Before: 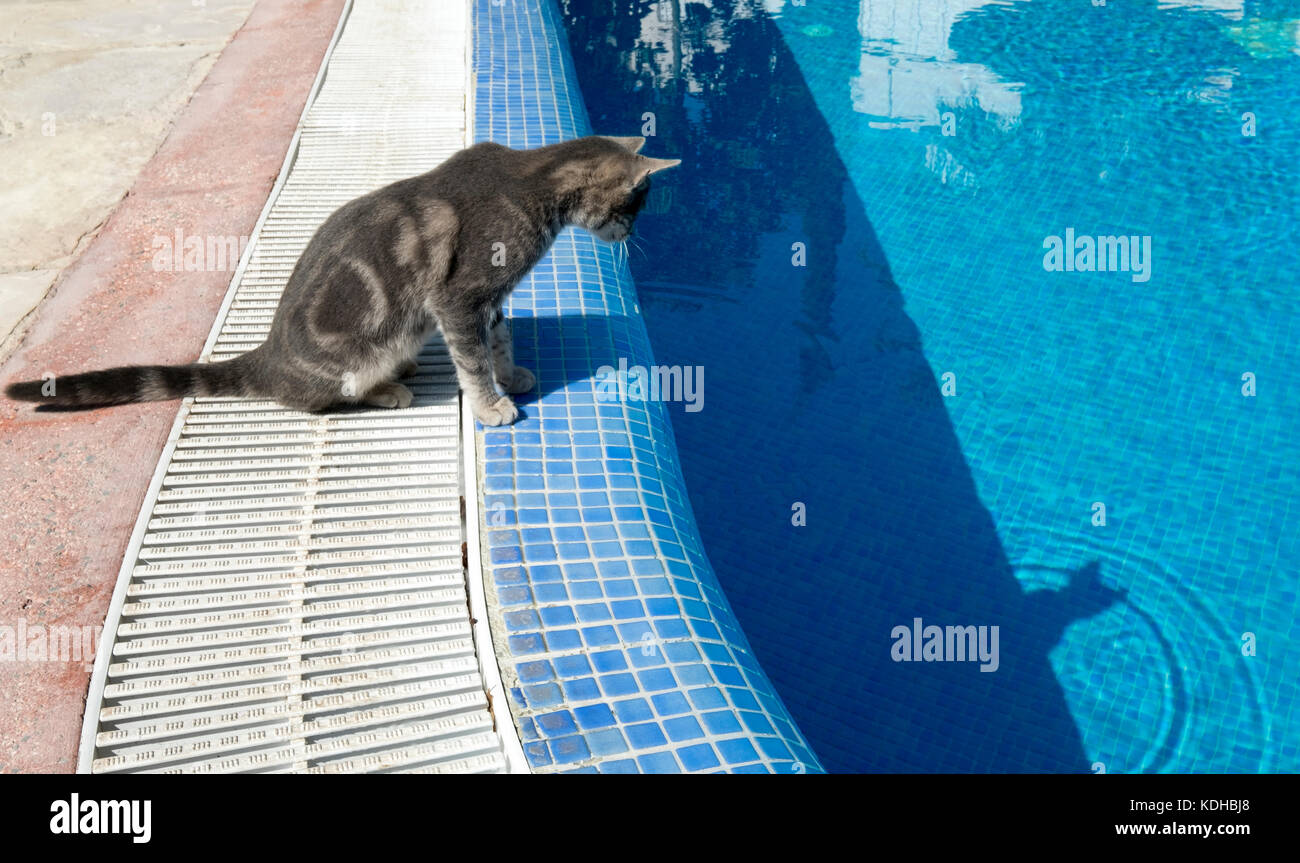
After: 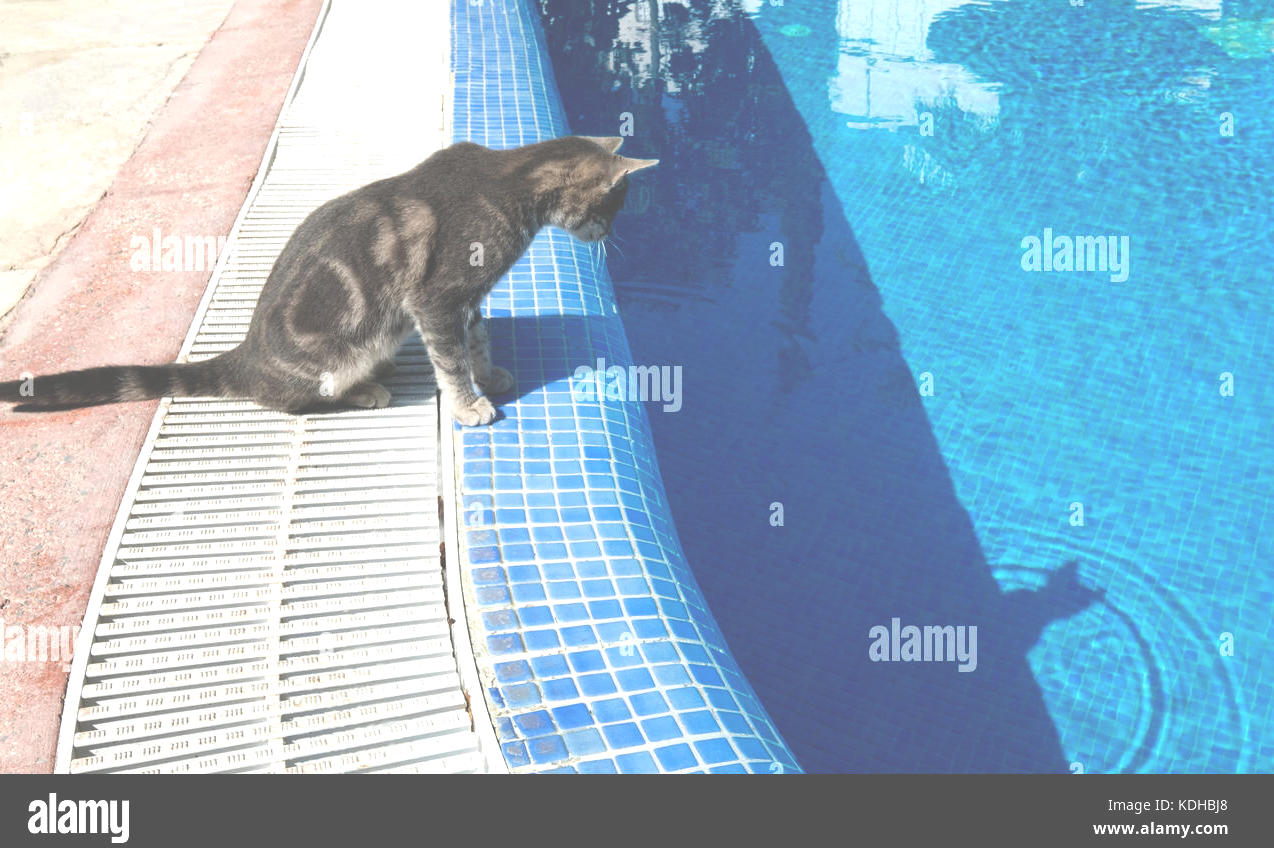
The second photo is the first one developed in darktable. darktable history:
exposure: black level correction -0.069, exposure 0.503 EV, compensate highlight preservation false
crop: left 1.707%, right 0.268%, bottom 1.716%
